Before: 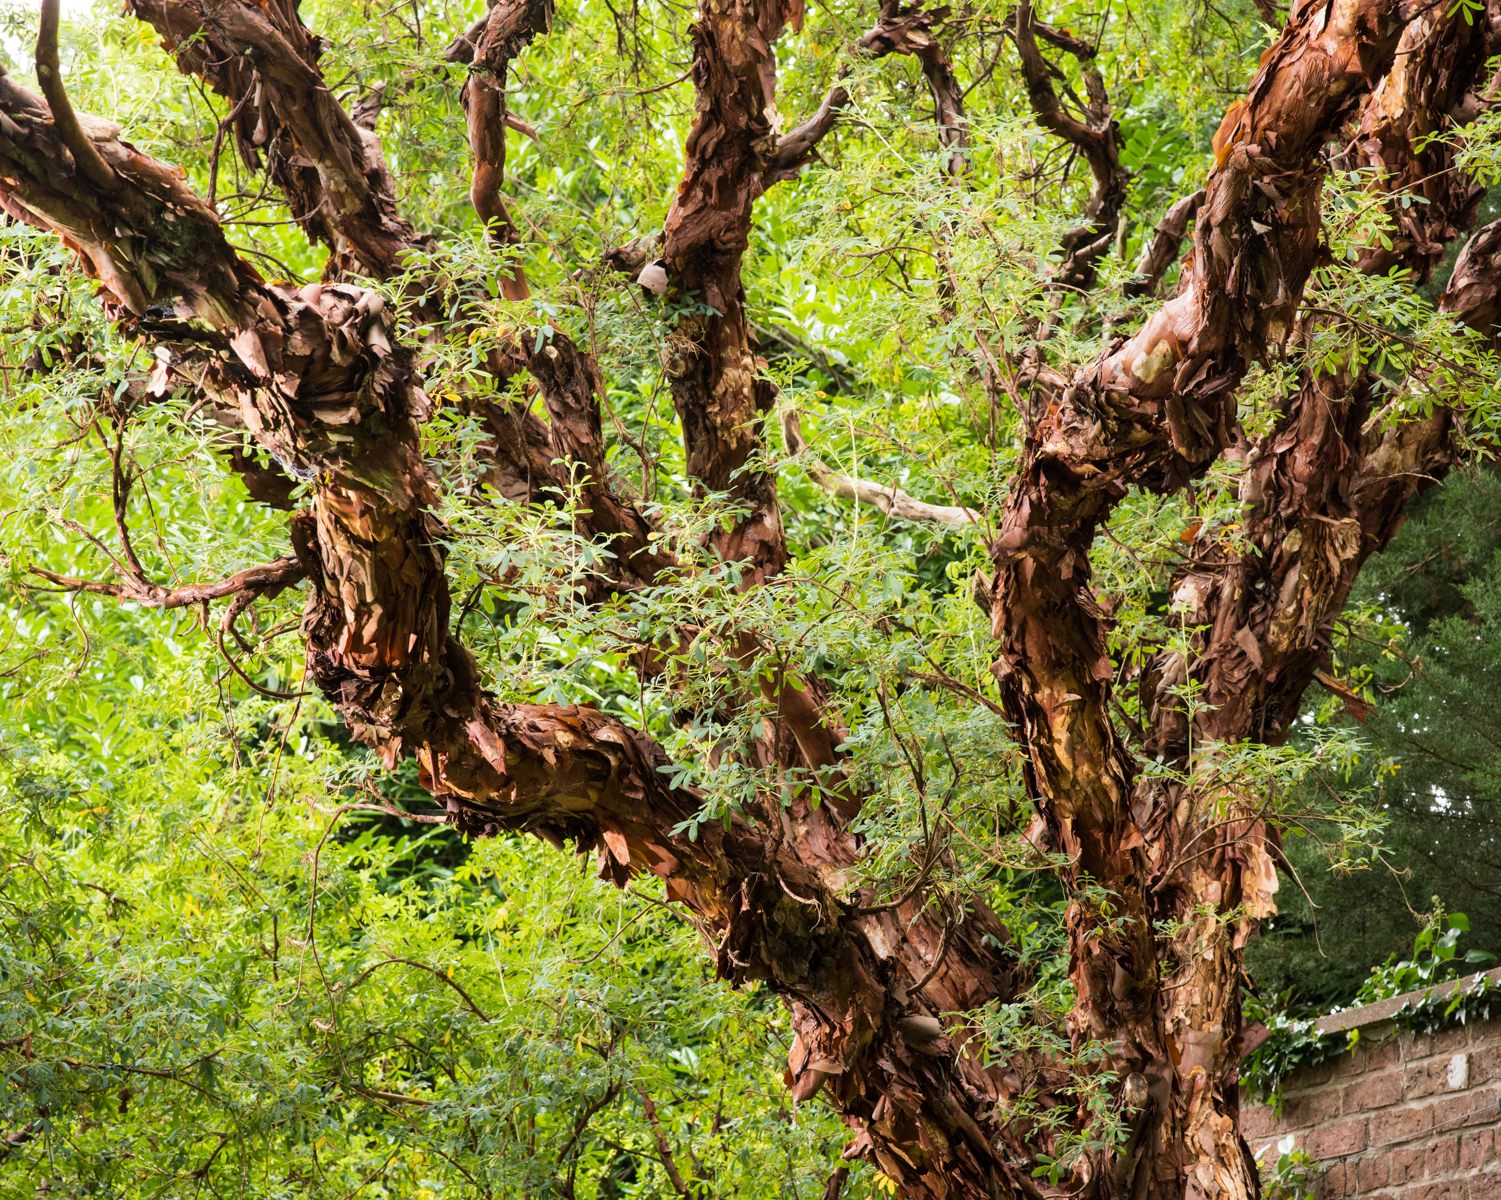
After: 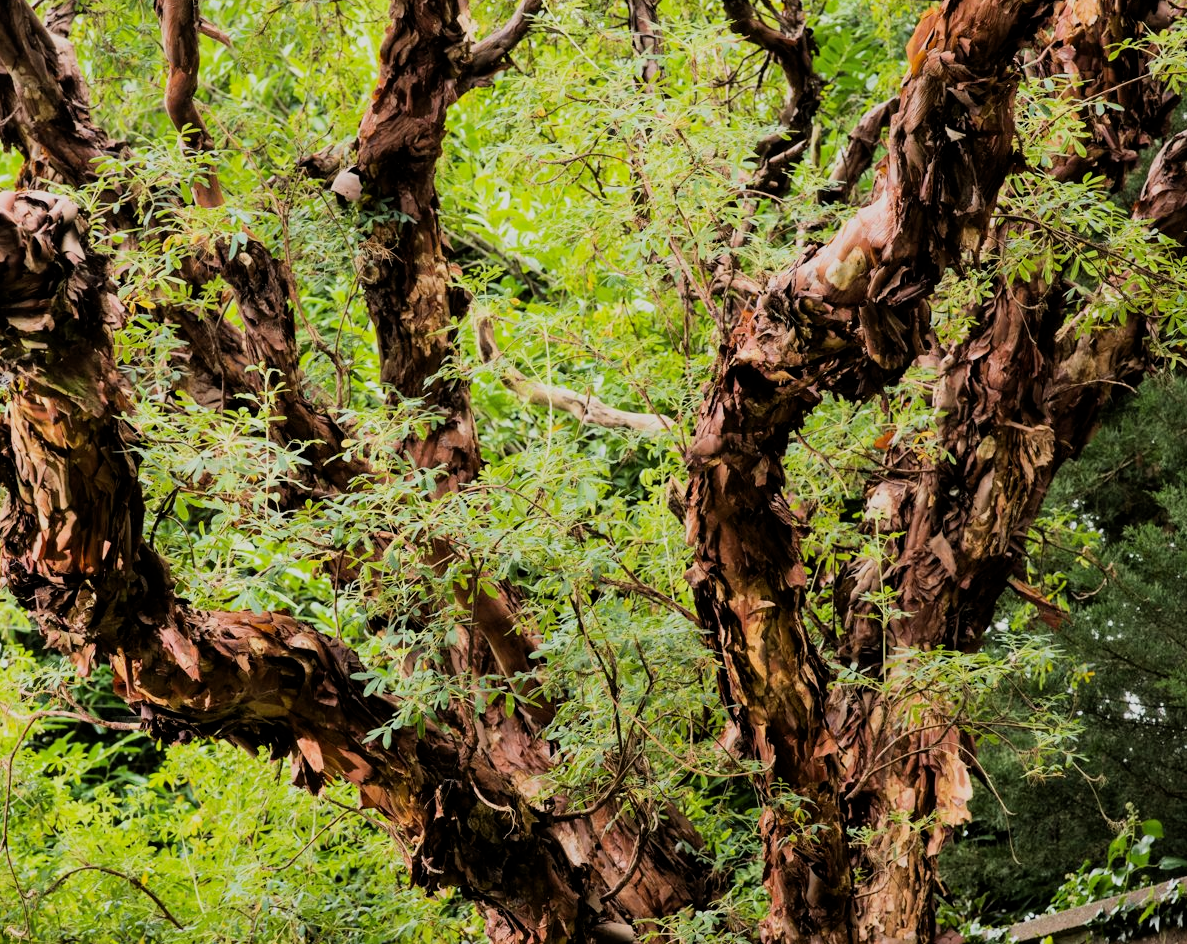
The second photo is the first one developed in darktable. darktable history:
crop and rotate: left 20.419%, top 7.807%, right 0.498%, bottom 13.511%
filmic rgb: middle gray luminance 28.74%, black relative exposure -10.31 EV, white relative exposure 5.48 EV, target black luminance 0%, hardness 3.95, latitude 1.16%, contrast 1.127, highlights saturation mix 5.22%, shadows ↔ highlights balance 14.73%, color science v6 (2022)
